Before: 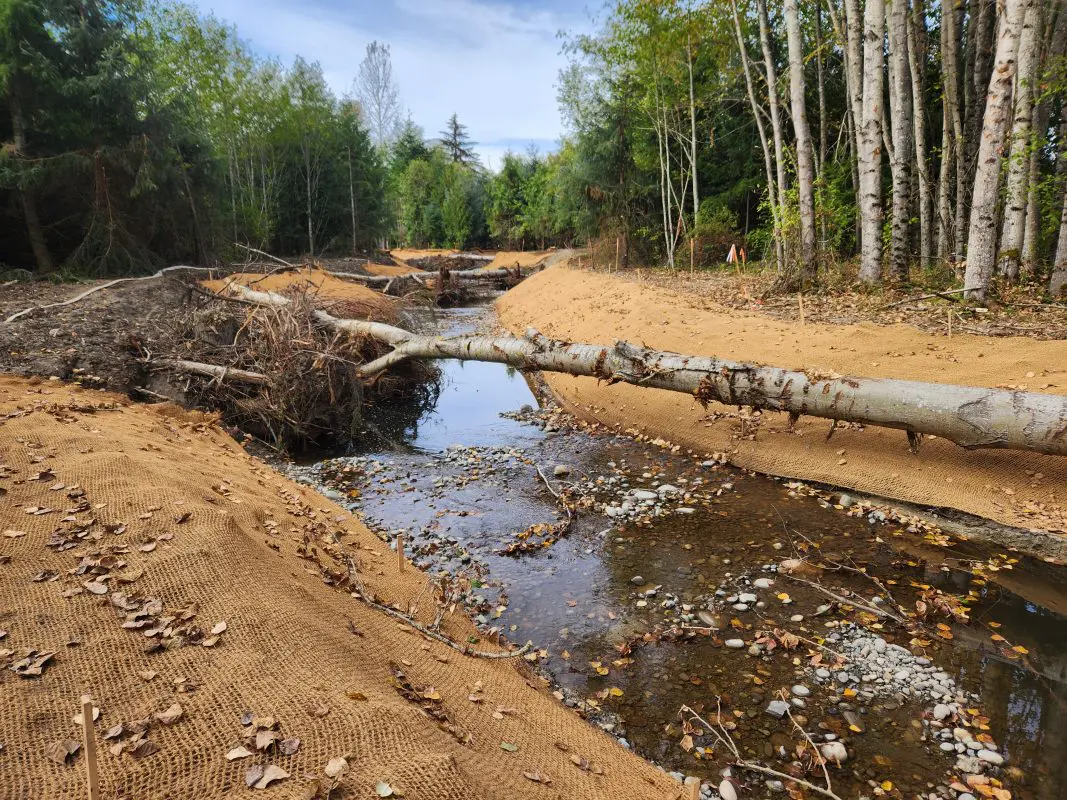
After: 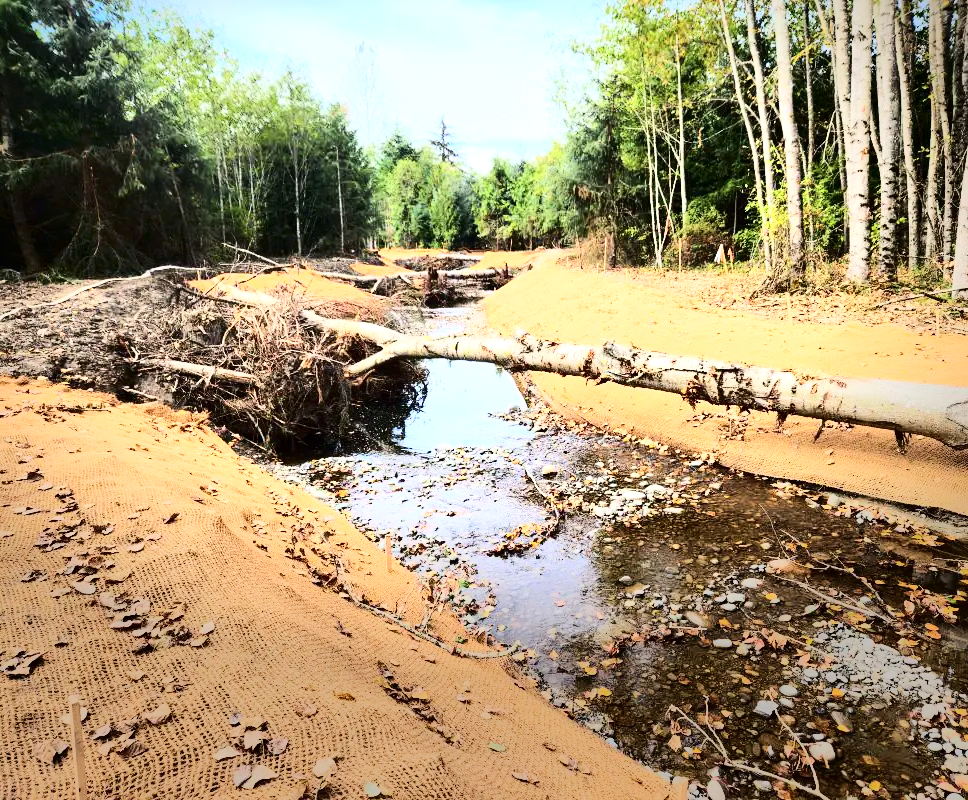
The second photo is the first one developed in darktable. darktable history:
crop and rotate: left 1.13%, right 8.123%
exposure: black level correction 0.001, exposure 1 EV, compensate highlight preservation false
contrast brightness saturation: contrast 0.299
vignetting: fall-off start 78.72%, saturation -0.026, center (-0.055, -0.354), width/height ratio 1.328
base curve: curves: ch0 [(0, 0) (0.032, 0.025) (0.121, 0.166) (0.206, 0.329) (0.605, 0.79) (1, 1)]
